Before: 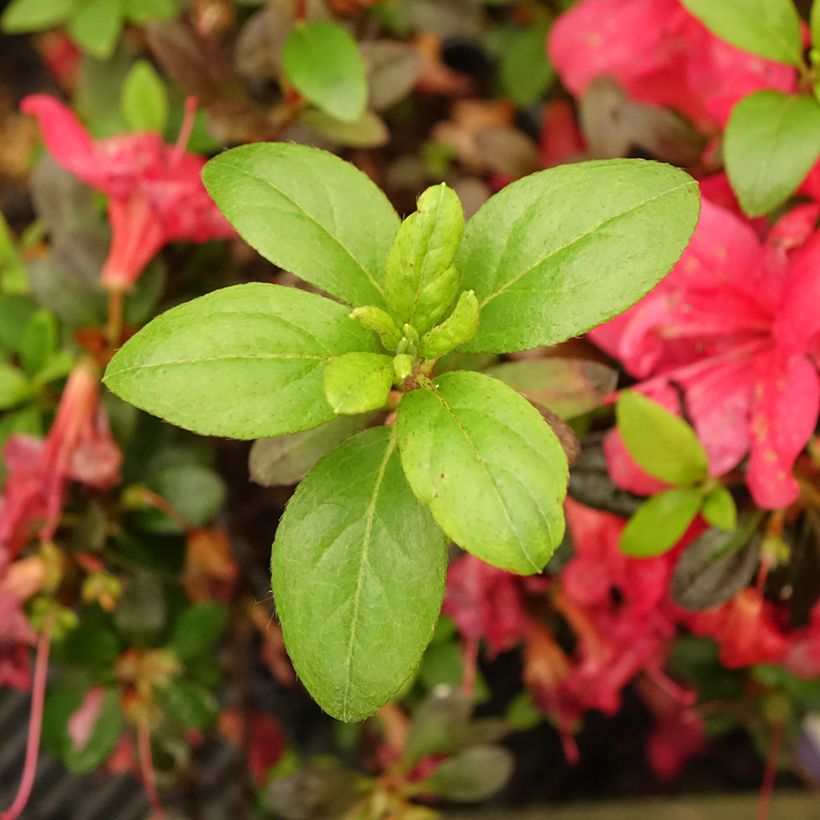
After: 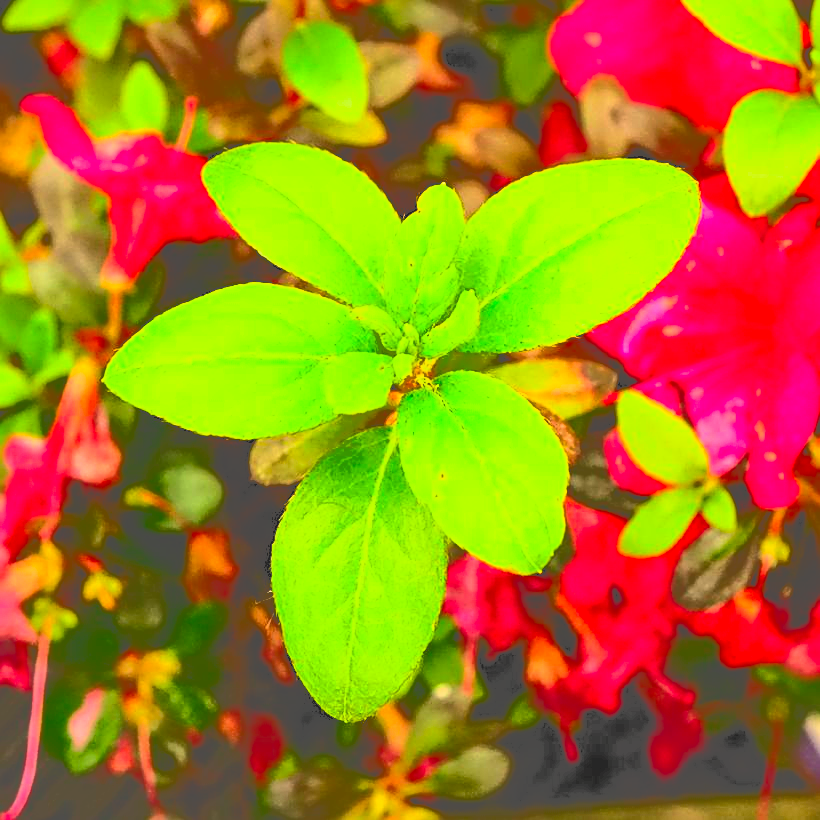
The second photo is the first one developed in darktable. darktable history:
shadows and highlights: highlights -59.72
sharpen: on, module defaults
contrast brightness saturation: contrast 0.263, brightness 0.024, saturation 0.854
filmic rgb: black relative exposure -7.08 EV, white relative exposure 5.38 EV, hardness 3.02, color science v6 (2022)
tone curve: curves: ch0 [(0, 0) (0.003, 0.279) (0.011, 0.287) (0.025, 0.295) (0.044, 0.304) (0.069, 0.316) (0.1, 0.319) (0.136, 0.316) (0.177, 0.32) (0.224, 0.359) (0.277, 0.421) (0.335, 0.511) (0.399, 0.639) (0.468, 0.734) (0.543, 0.827) (0.623, 0.89) (0.709, 0.944) (0.801, 0.965) (0.898, 0.968) (1, 1)], color space Lab, independent channels, preserve colors none
